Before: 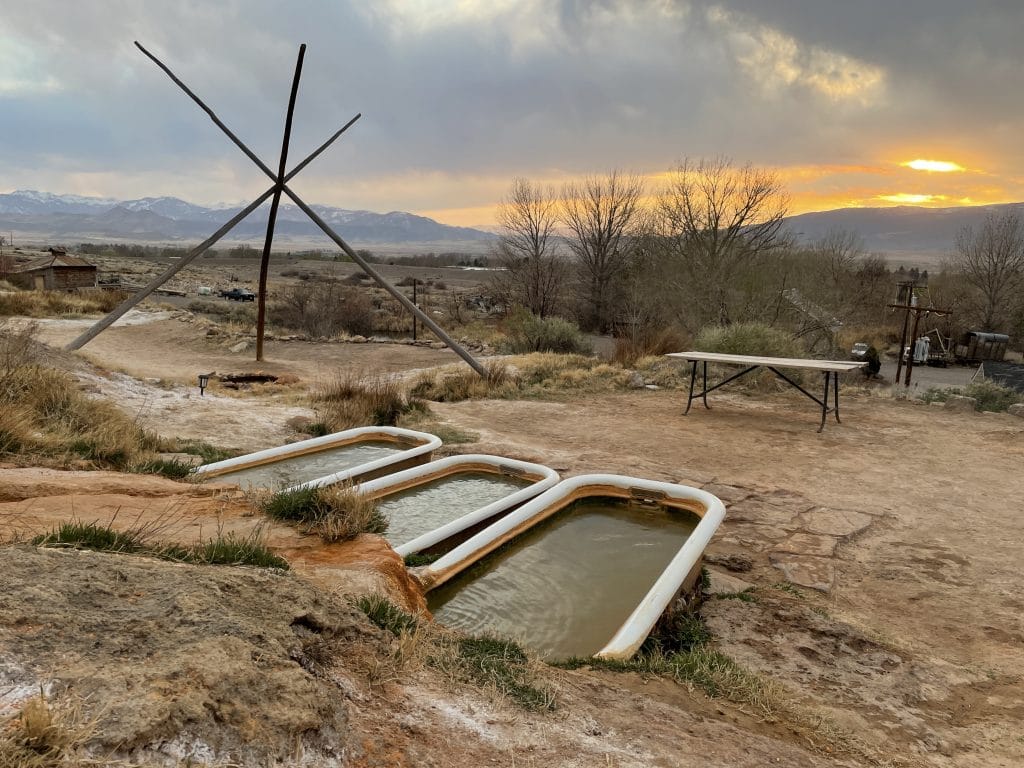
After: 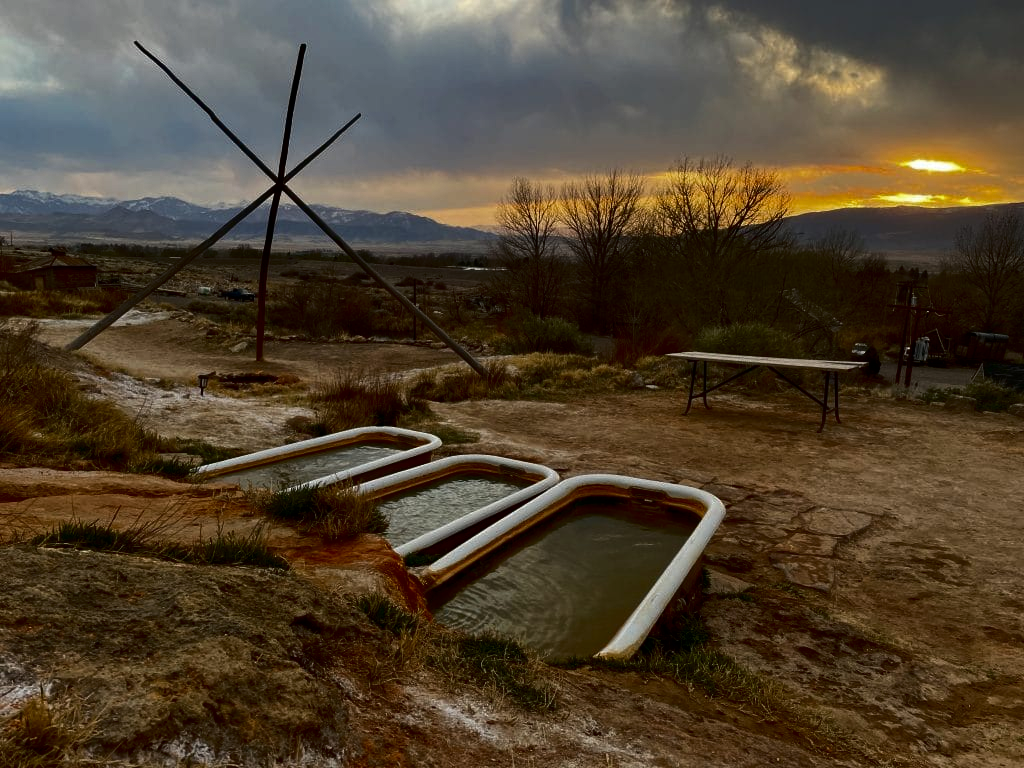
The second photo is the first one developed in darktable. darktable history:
contrast brightness saturation: contrast 0.09, brightness -0.605, saturation 0.174
